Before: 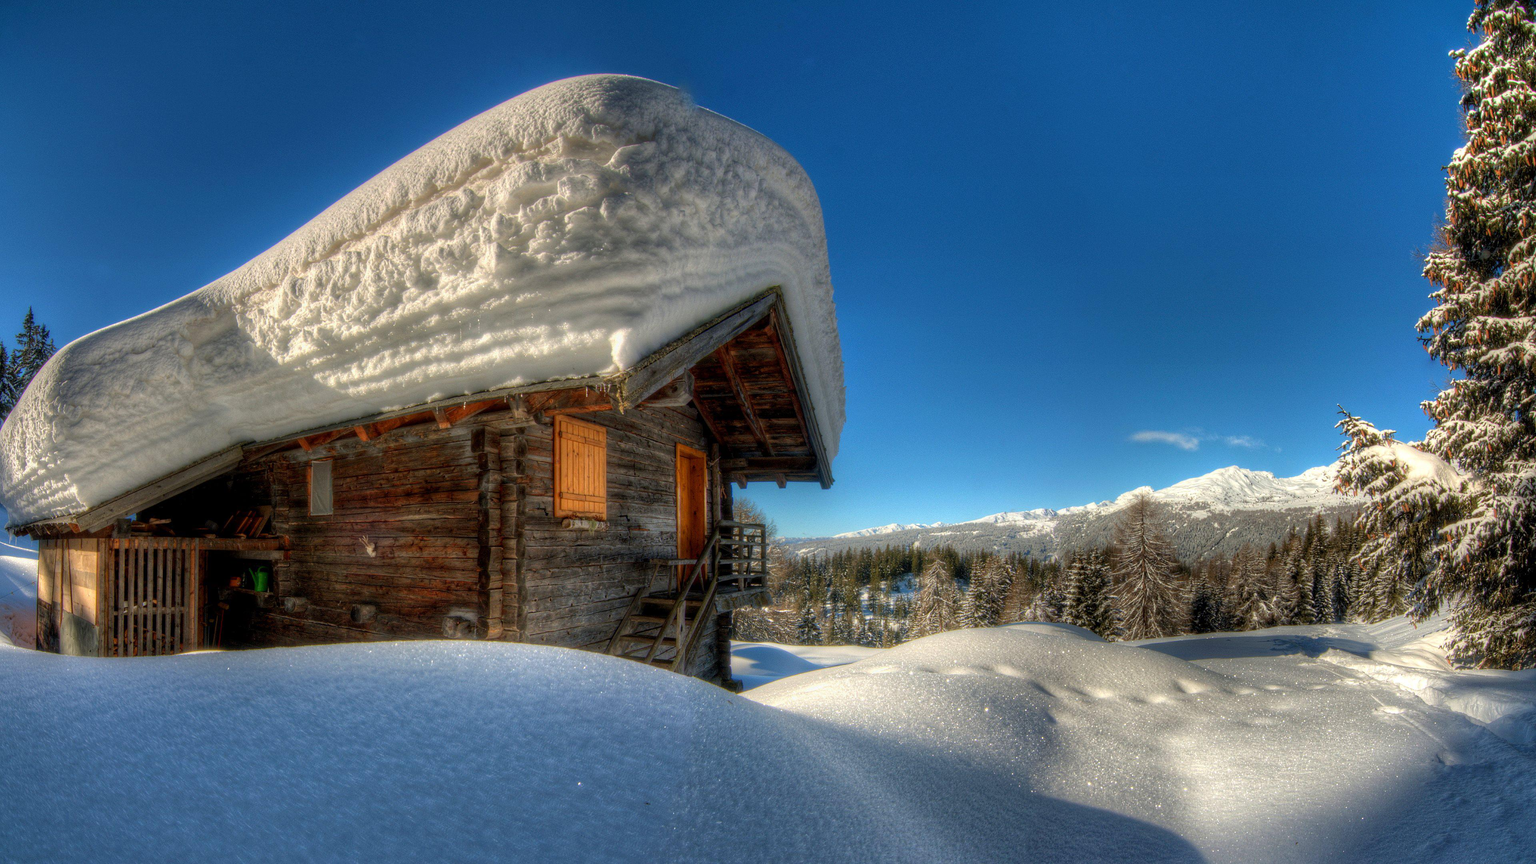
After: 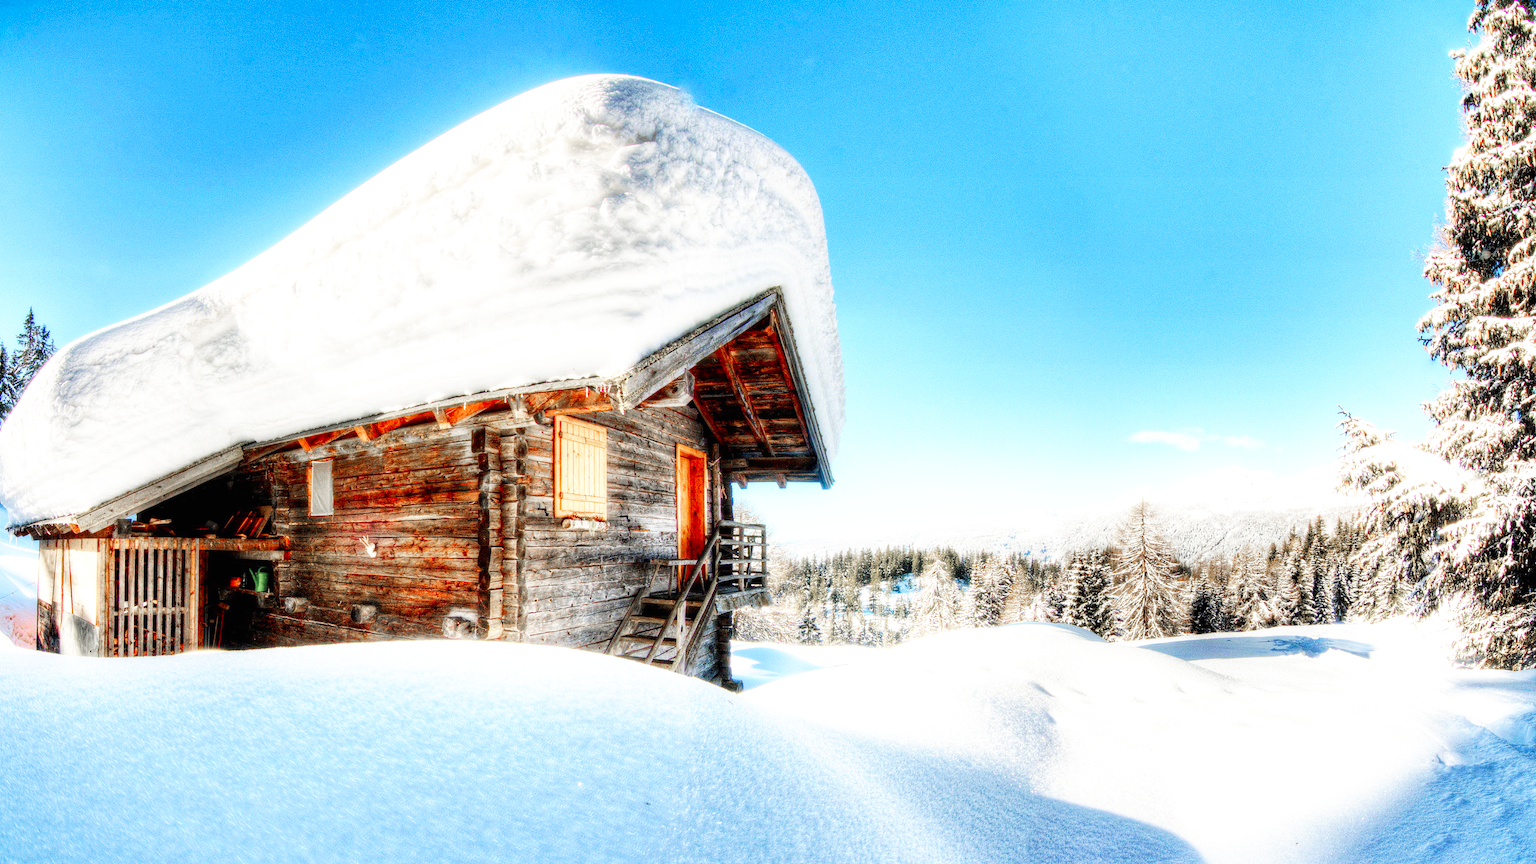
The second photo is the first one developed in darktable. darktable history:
exposure: black level correction 0, exposure 1.446 EV, compensate highlight preservation false
color zones: curves: ch1 [(0, 0.708) (0.088, 0.648) (0.245, 0.187) (0.429, 0.326) (0.571, 0.498) (0.714, 0.5) (0.857, 0.5) (1, 0.708)]
base curve: curves: ch0 [(0, 0) (0.007, 0.004) (0.027, 0.03) (0.046, 0.07) (0.207, 0.54) (0.442, 0.872) (0.673, 0.972) (1, 1)], preserve colors none
